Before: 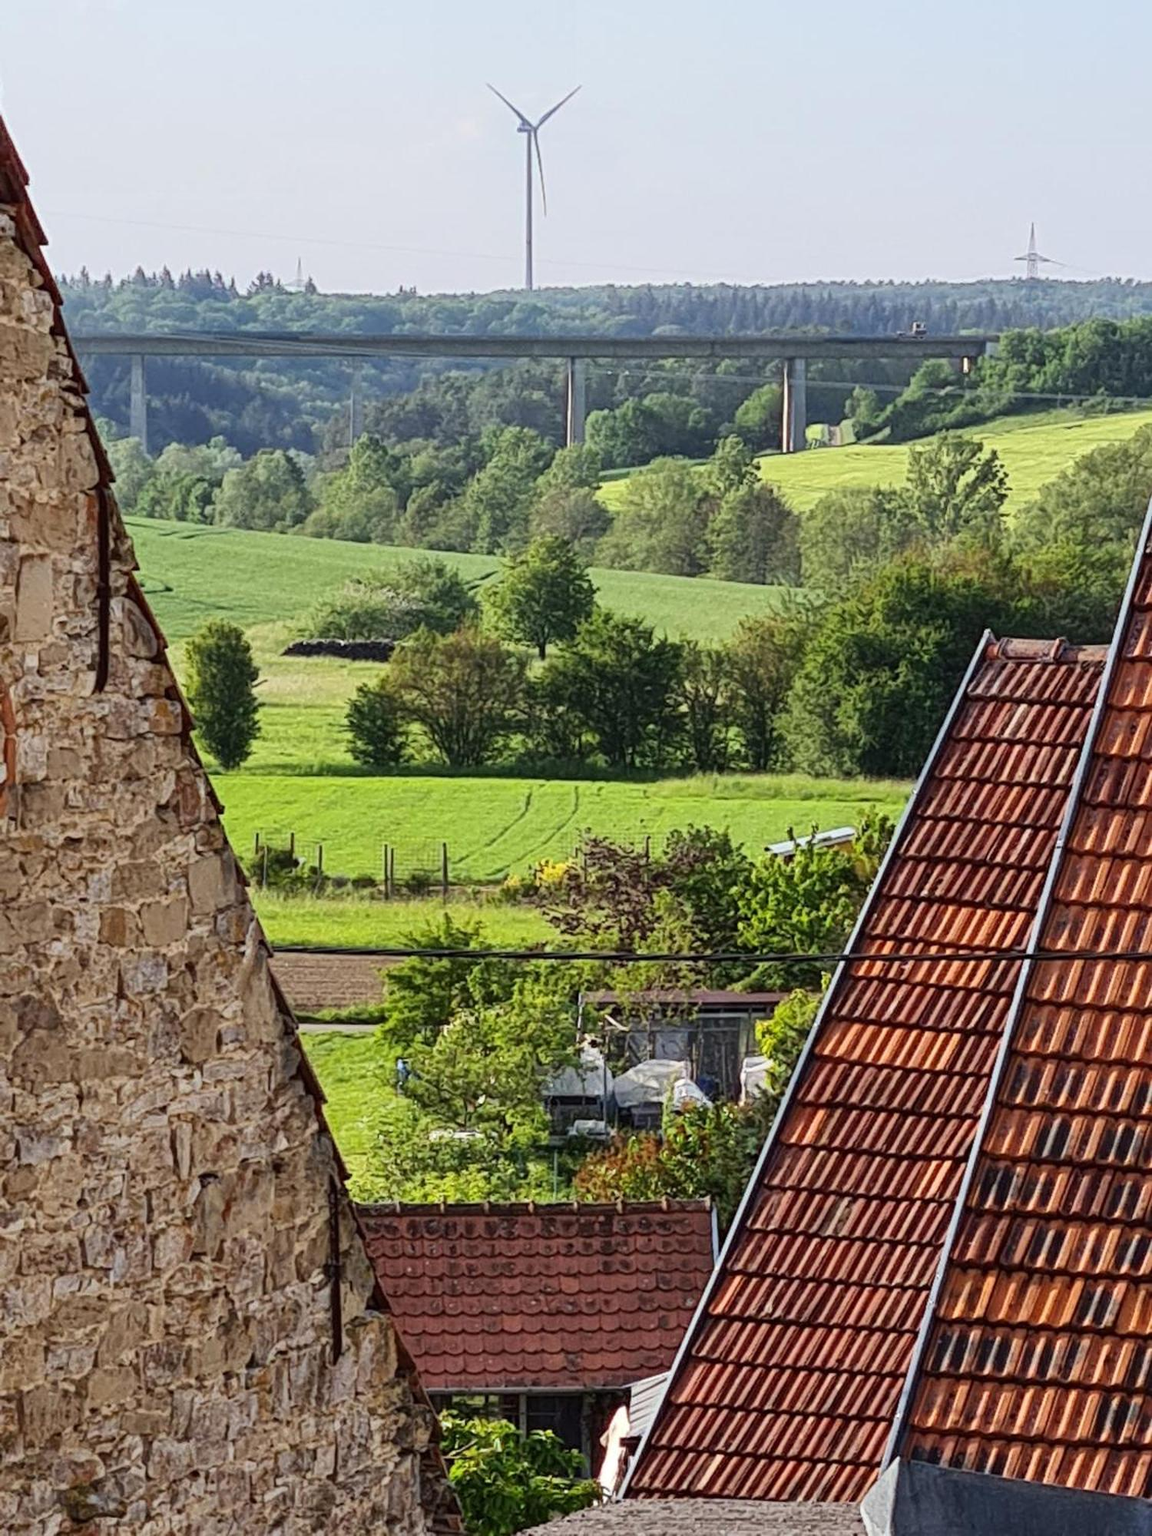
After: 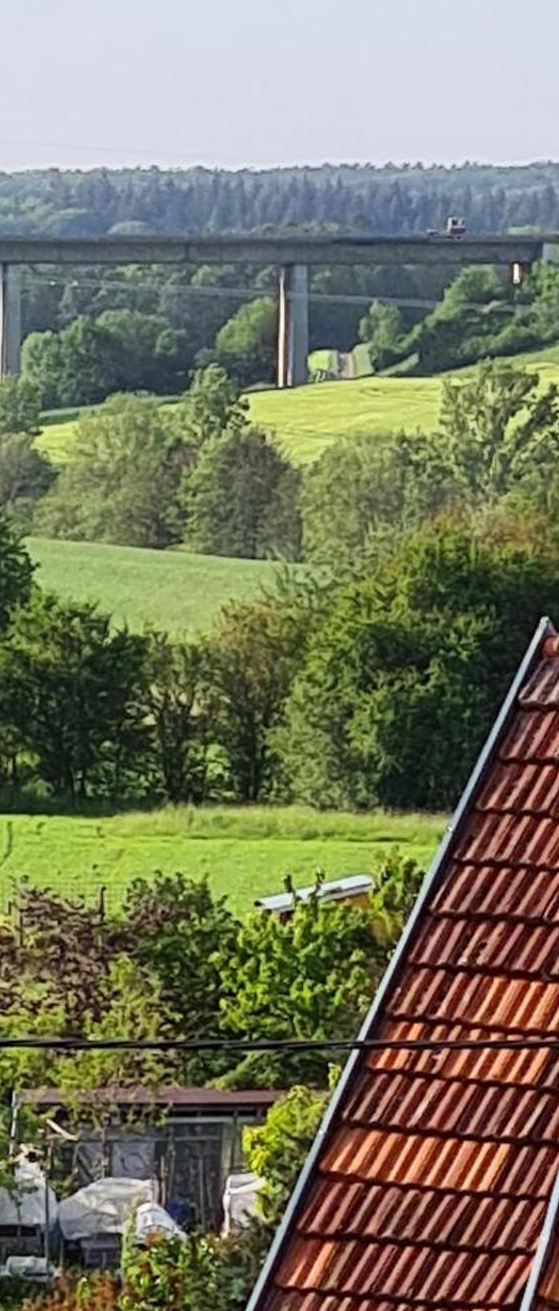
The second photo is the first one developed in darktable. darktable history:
crop and rotate: left 49.451%, top 10.125%, right 13.253%, bottom 24.302%
